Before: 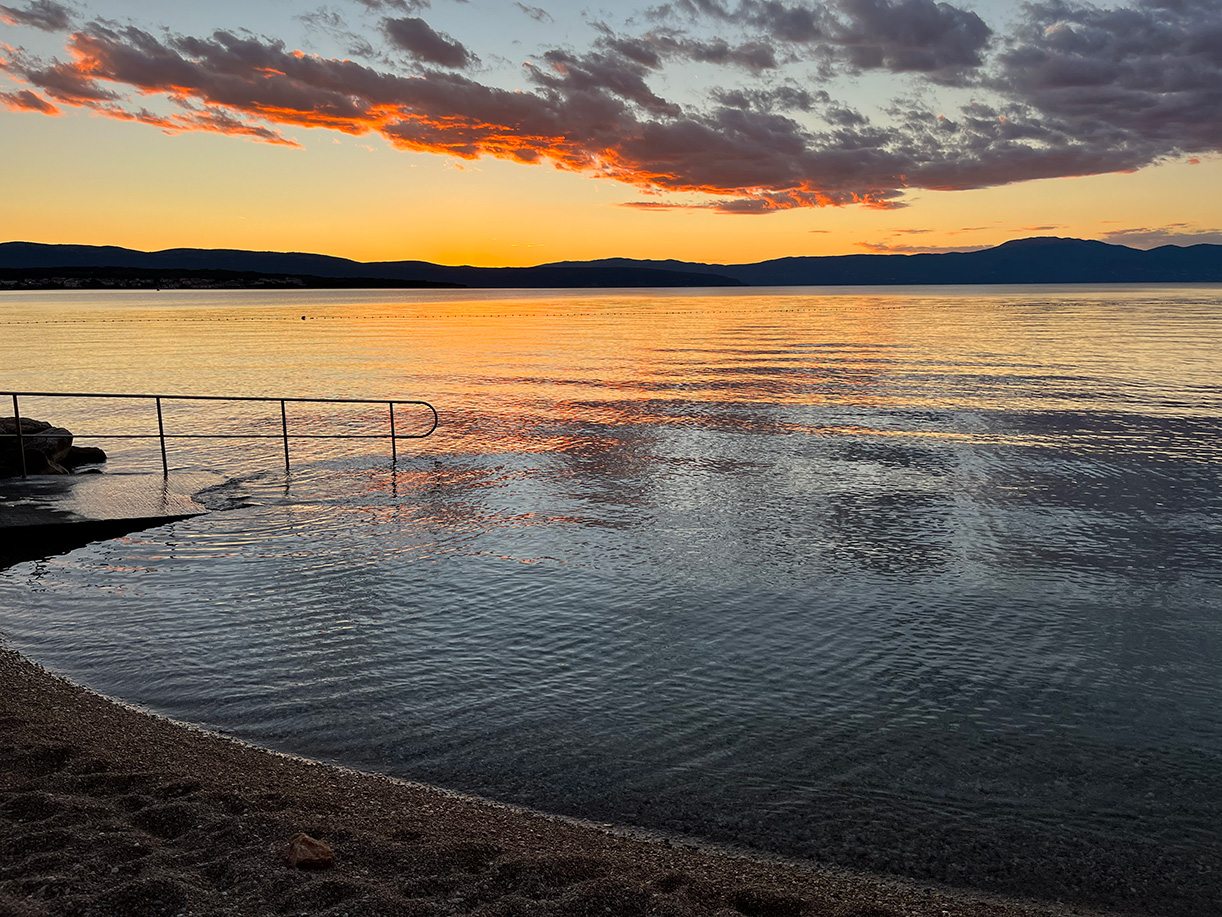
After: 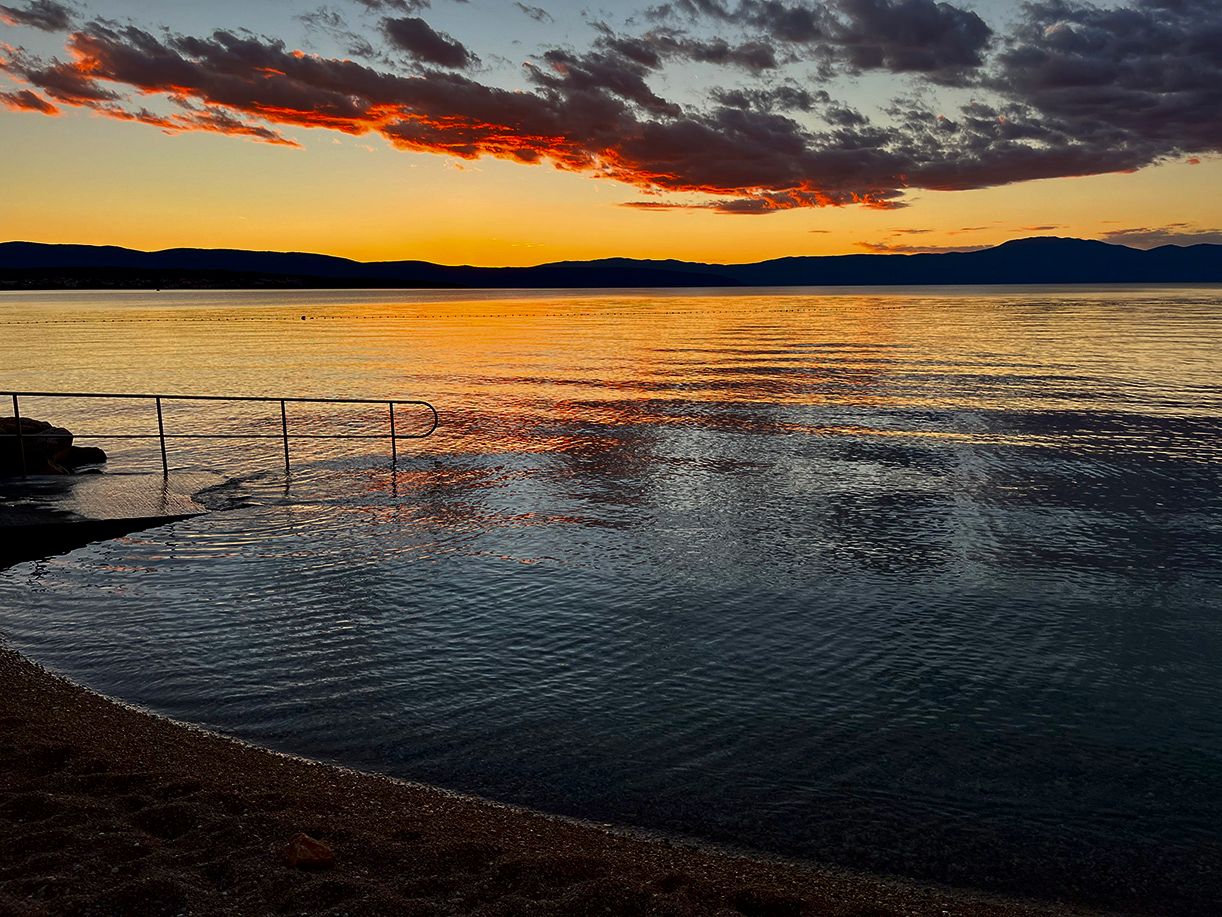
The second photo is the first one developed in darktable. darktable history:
contrast brightness saturation: contrast 0.101, brightness -0.257, saturation 0.136
